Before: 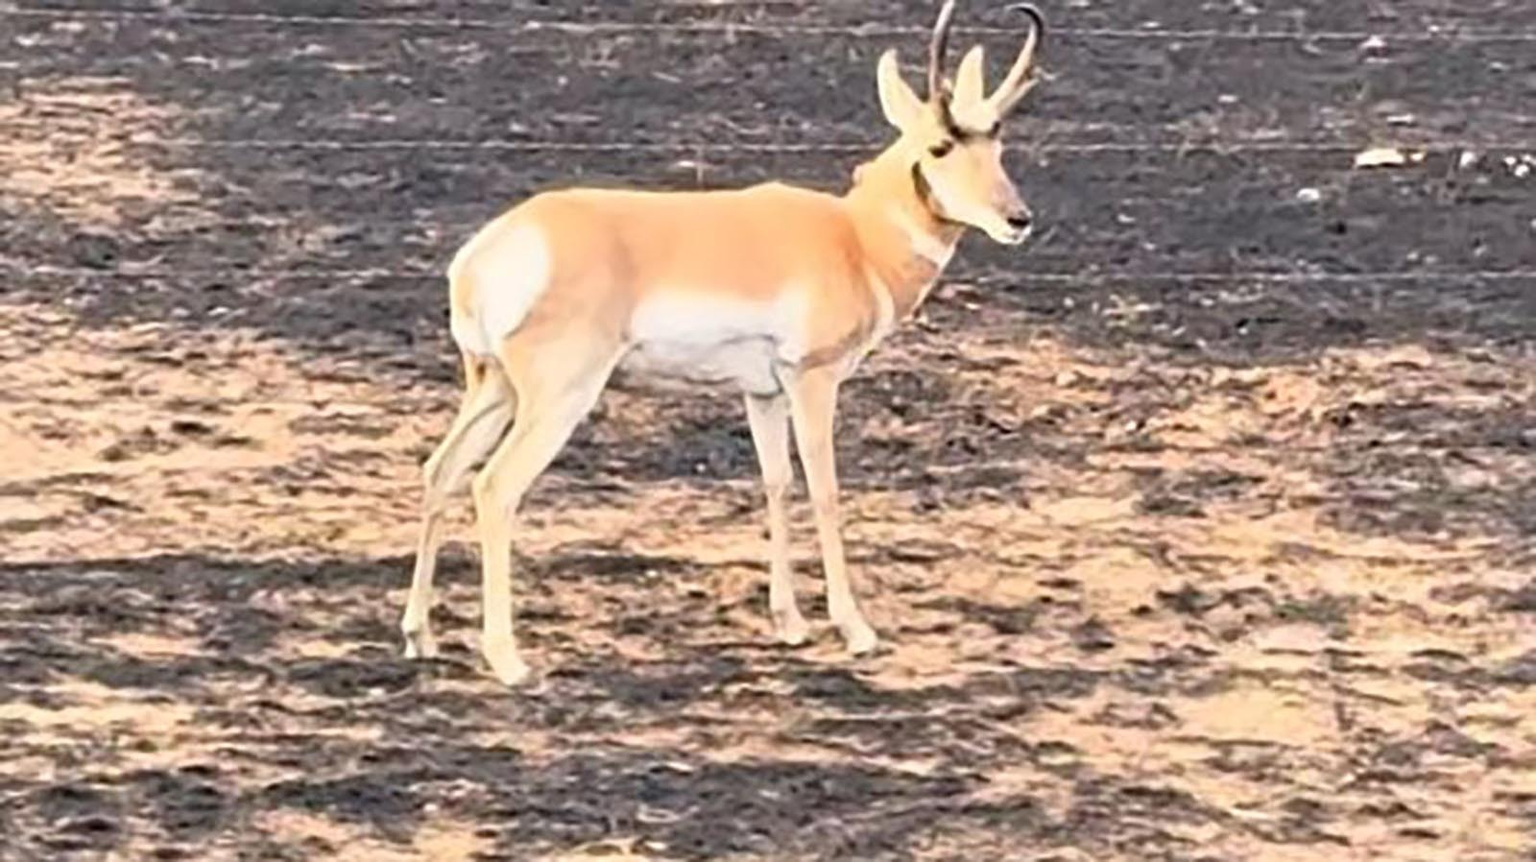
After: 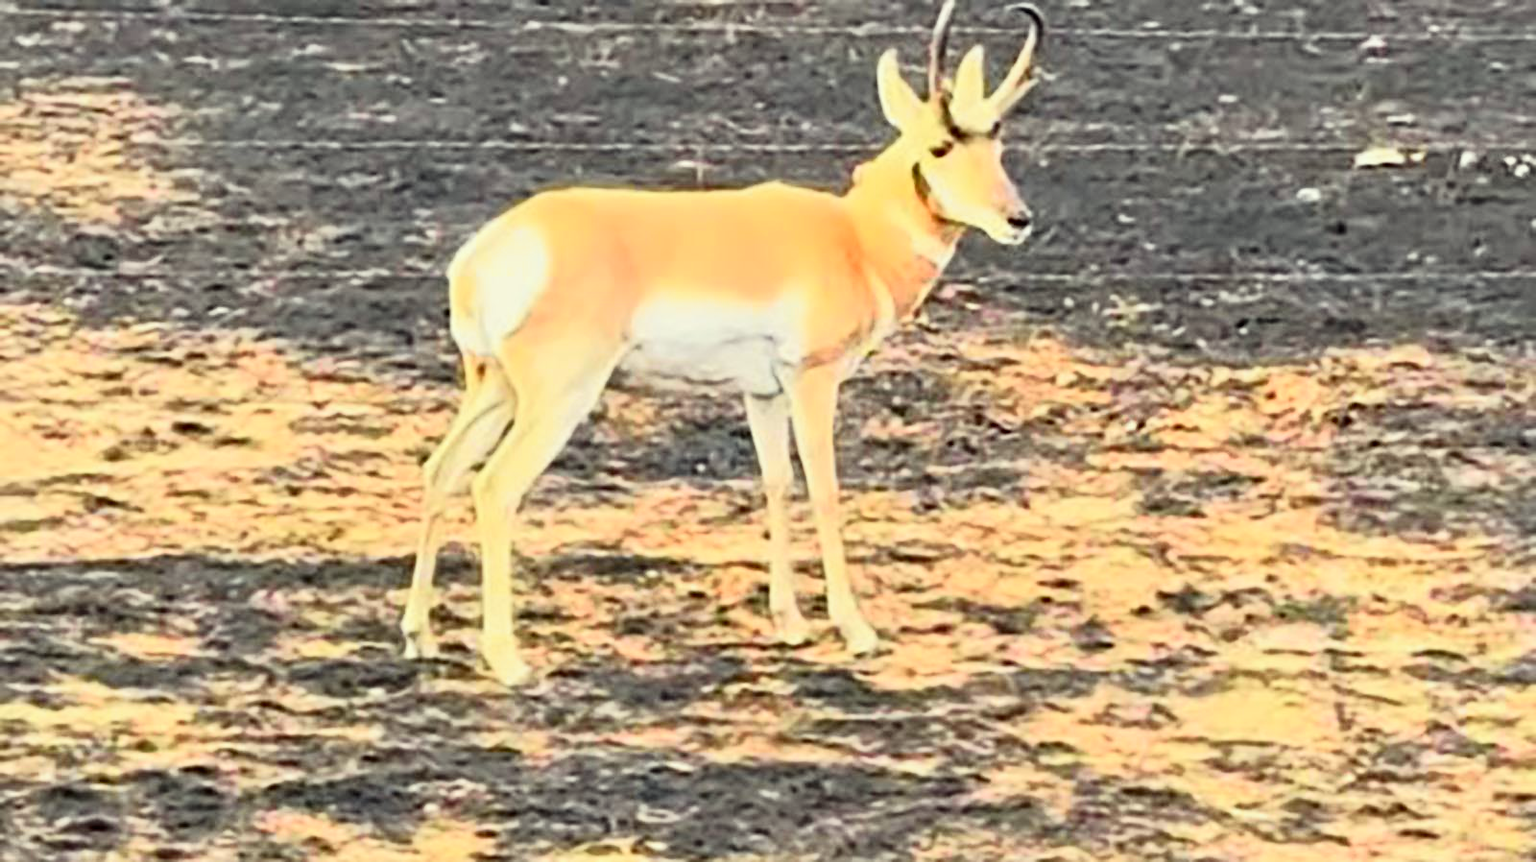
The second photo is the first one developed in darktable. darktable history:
tone curve: curves: ch0 [(0, 0.006) (0.037, 0.022) (0.123, 0.105) (0.19, 0.173) (0.277, 0.279) (0.474, 0.517) (0.597, 0.662) (0.687, 0.774) (0.855, 0.891) (1, 0.982)]; ch1 [(0, 0) (0.243, 0.245) (0.422, 0.415) (0.493, 0.495) (0.508, 0.503) (0.544, 0.552) (0.557, 0.582) (0.626, 0.672) (0.694, 0.732) (1, 1)]; ch2 [(0, 0) (0.249, 0.216) (0.356, 0.329) (0.424, 0.442) (0.476, 0.483) (0.498, 0.5) (0.517, 0.519) (0.532, 0.539) (0.562, 0.596) (0.614, 0.662) (0.706, 0.757) (0.808, 0.809) (0.991, 0.968)], color space Lab, independent channels, preserve colors none
color correction: highlights a* -4.28, highlights b* 6.53
